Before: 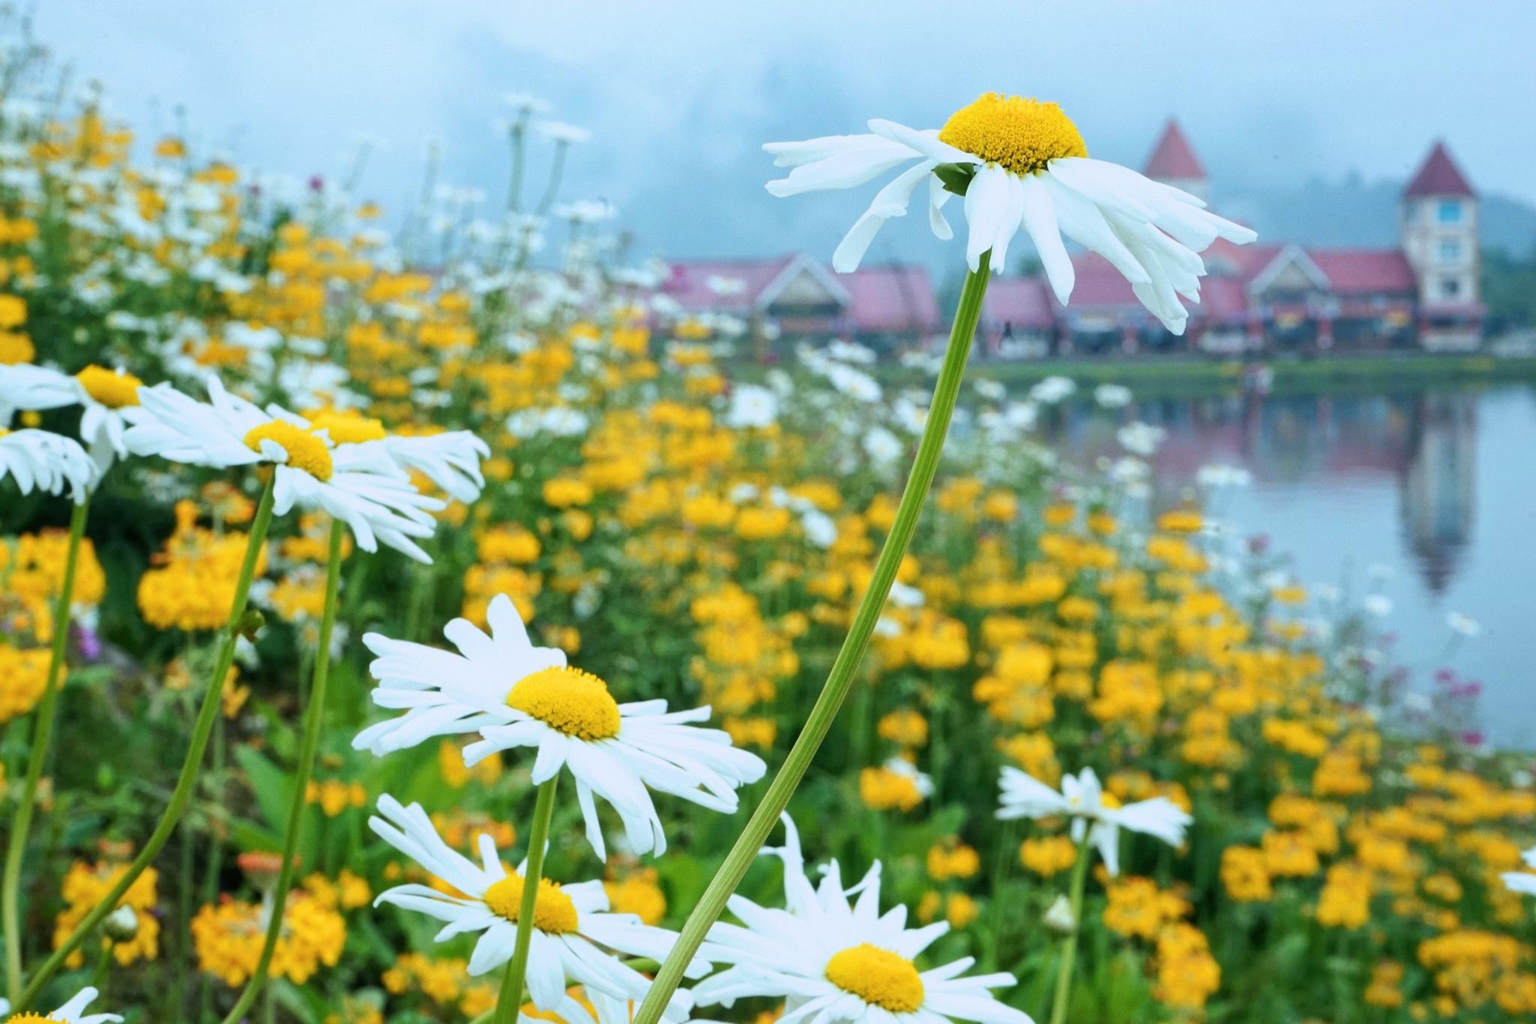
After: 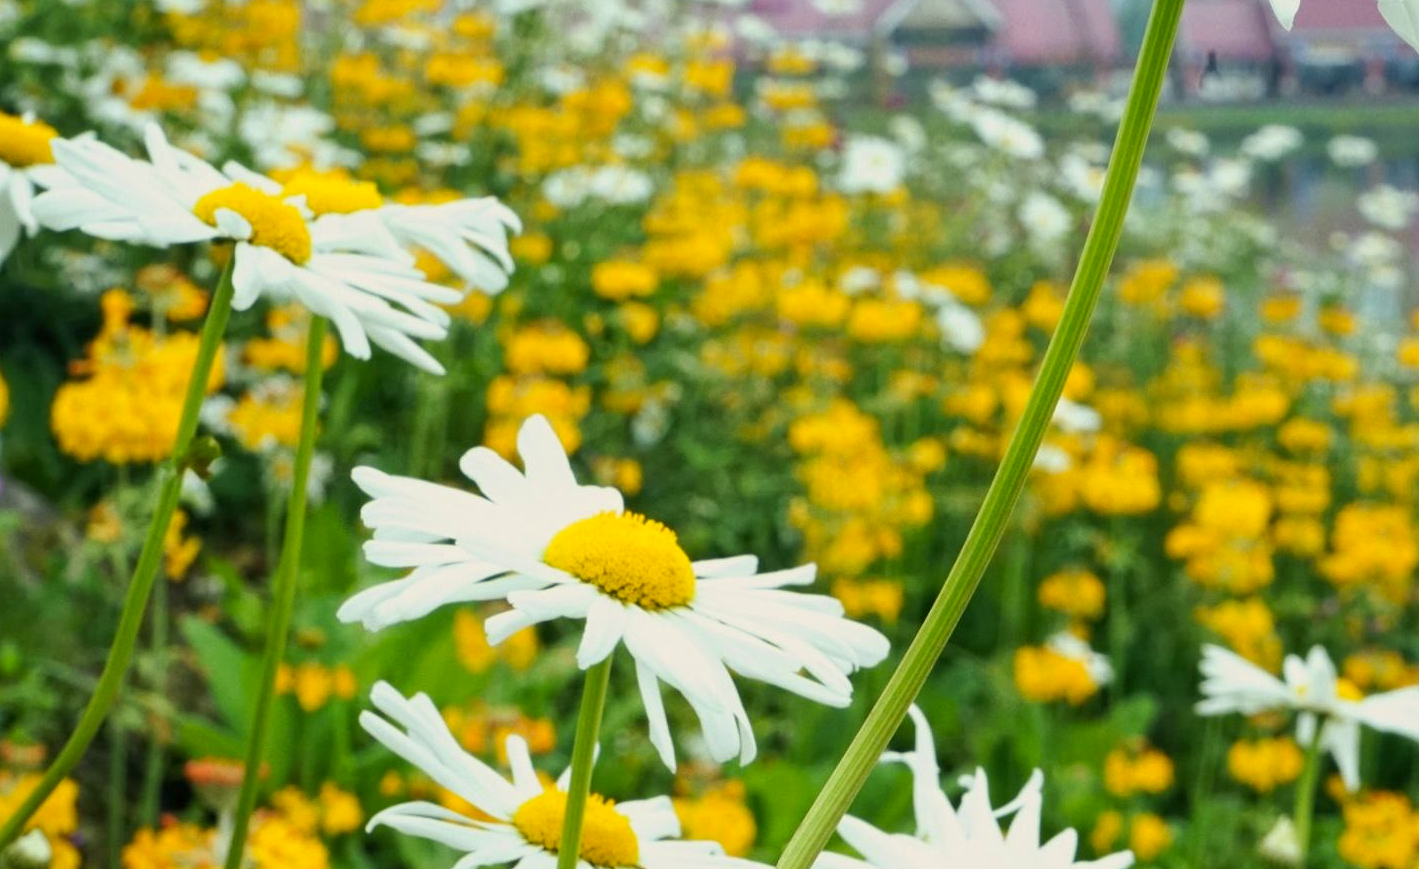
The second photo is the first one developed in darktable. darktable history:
crop: left 6.488%, top 27.668%, right 24.183%, bottom 8.656%
color correction: highlights a* 1.39, highlights b* 17.83
